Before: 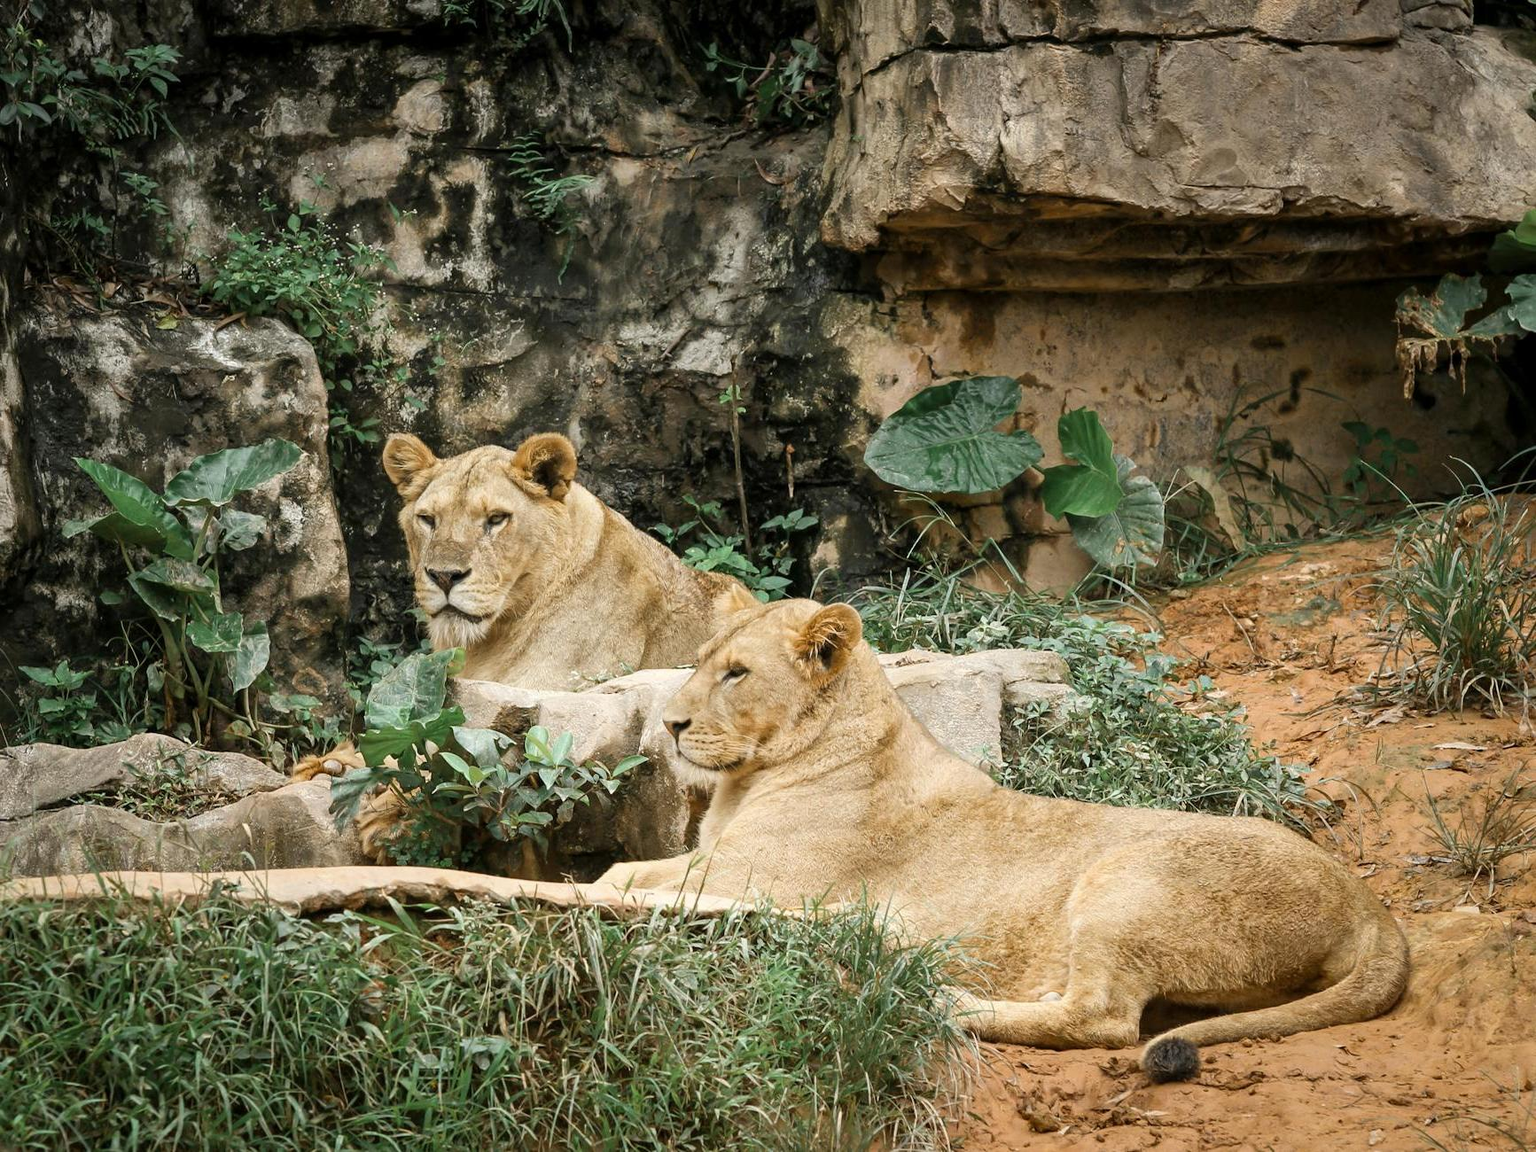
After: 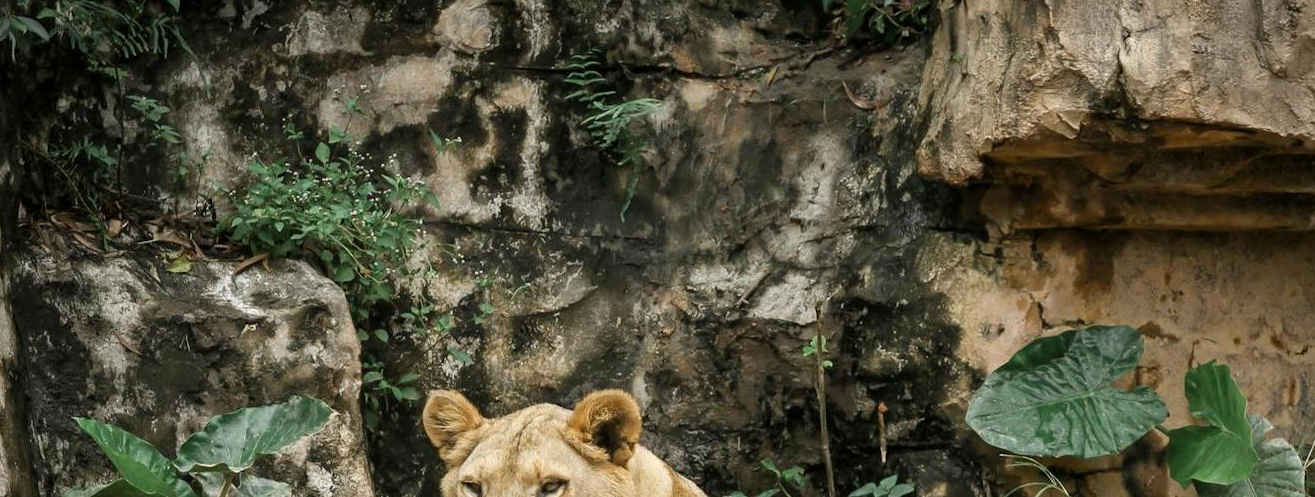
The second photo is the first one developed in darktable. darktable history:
crop: left 0.535%, top 7.648%, right 23.581%, bottom 54.057%
